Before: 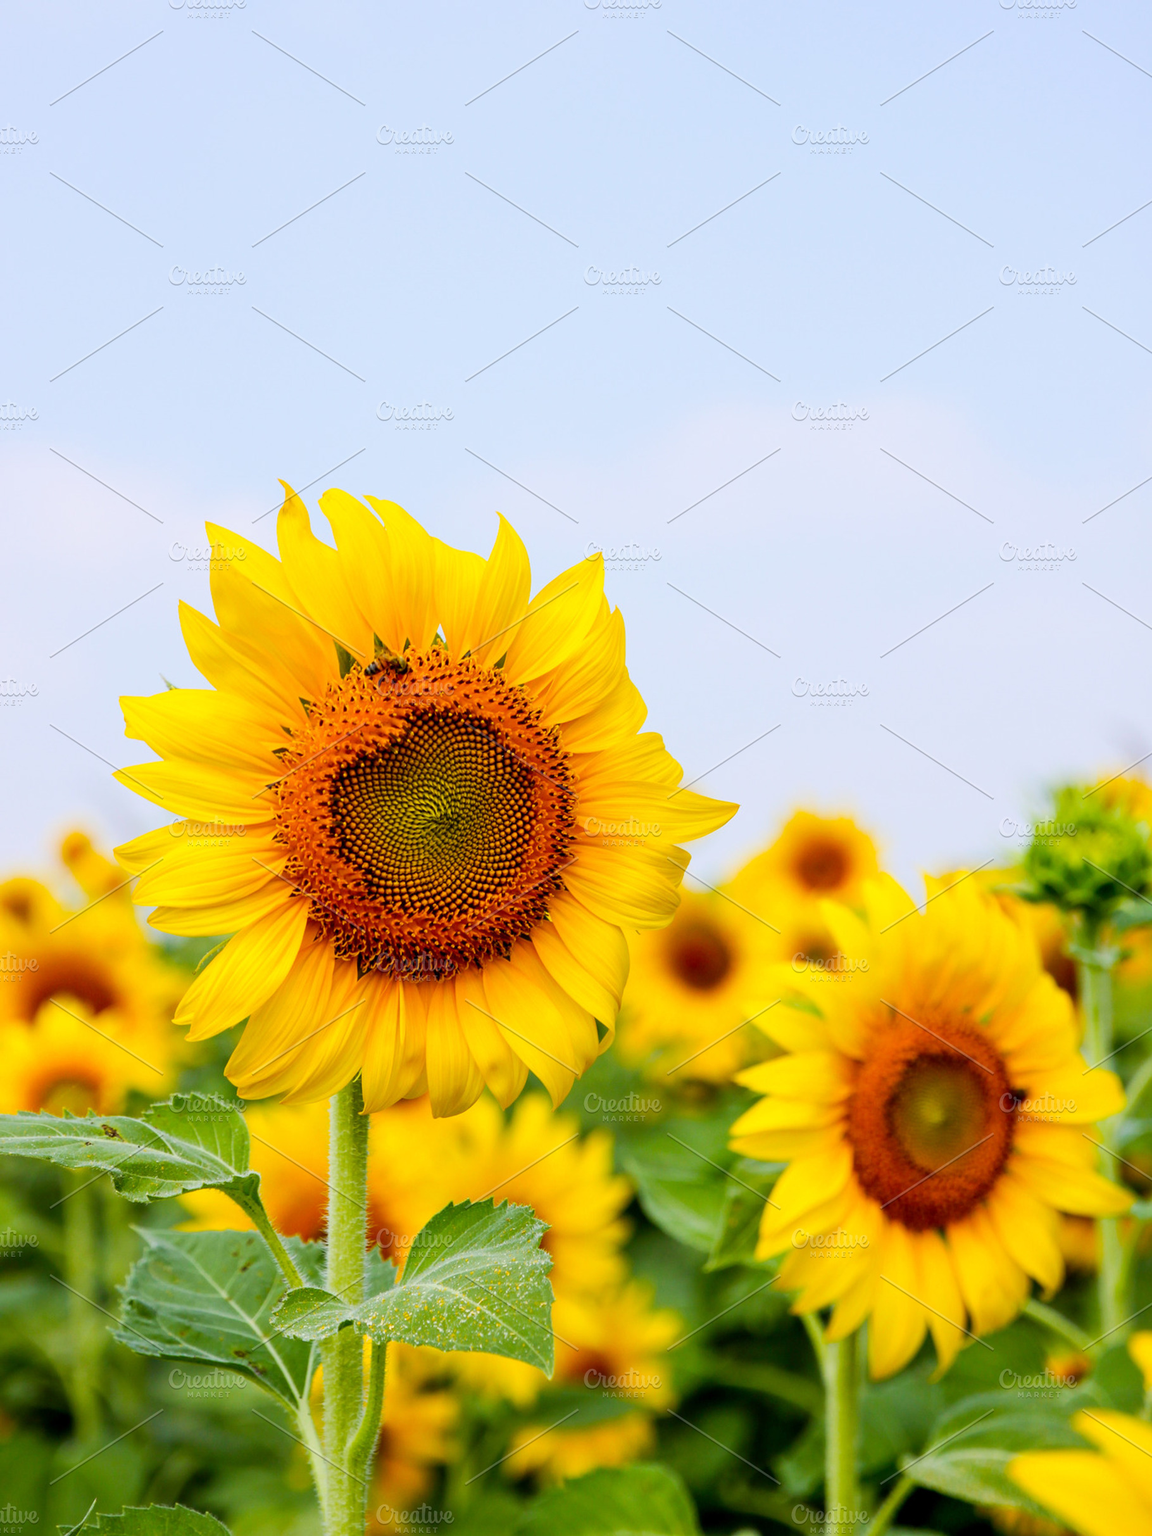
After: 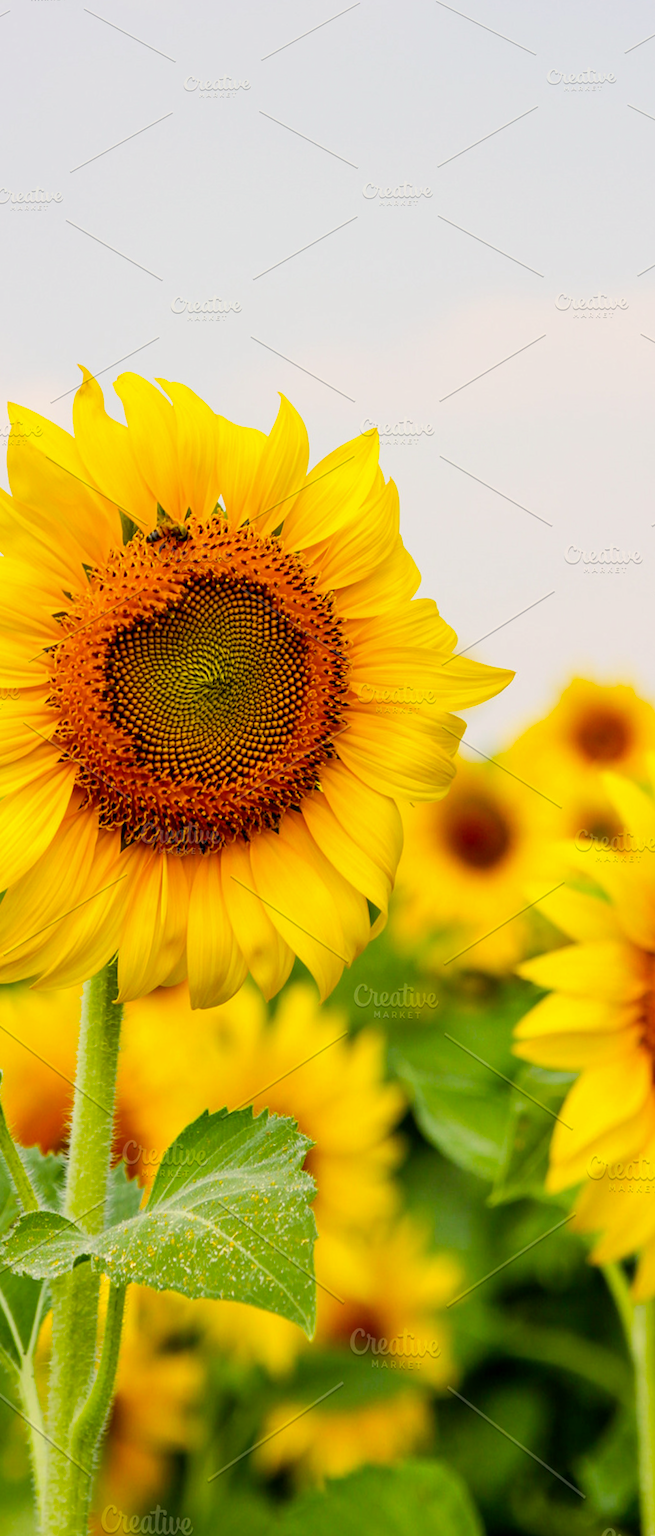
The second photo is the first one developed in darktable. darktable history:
crop and rotate: left 12.673%, right 20.66%
white balance: red 0.967, blue 1.049
exposure: compensate highlight preservation false
rotate and perspective: rotation 0.72°, lens shift (vertical) -0.352, lens shift (horizontal) -0.051, crop left 0.152, crop right 0.859, crop top 0.019, crop bottom 0.964
color correction: highlights a* 2.72, highlights b* 22.8
